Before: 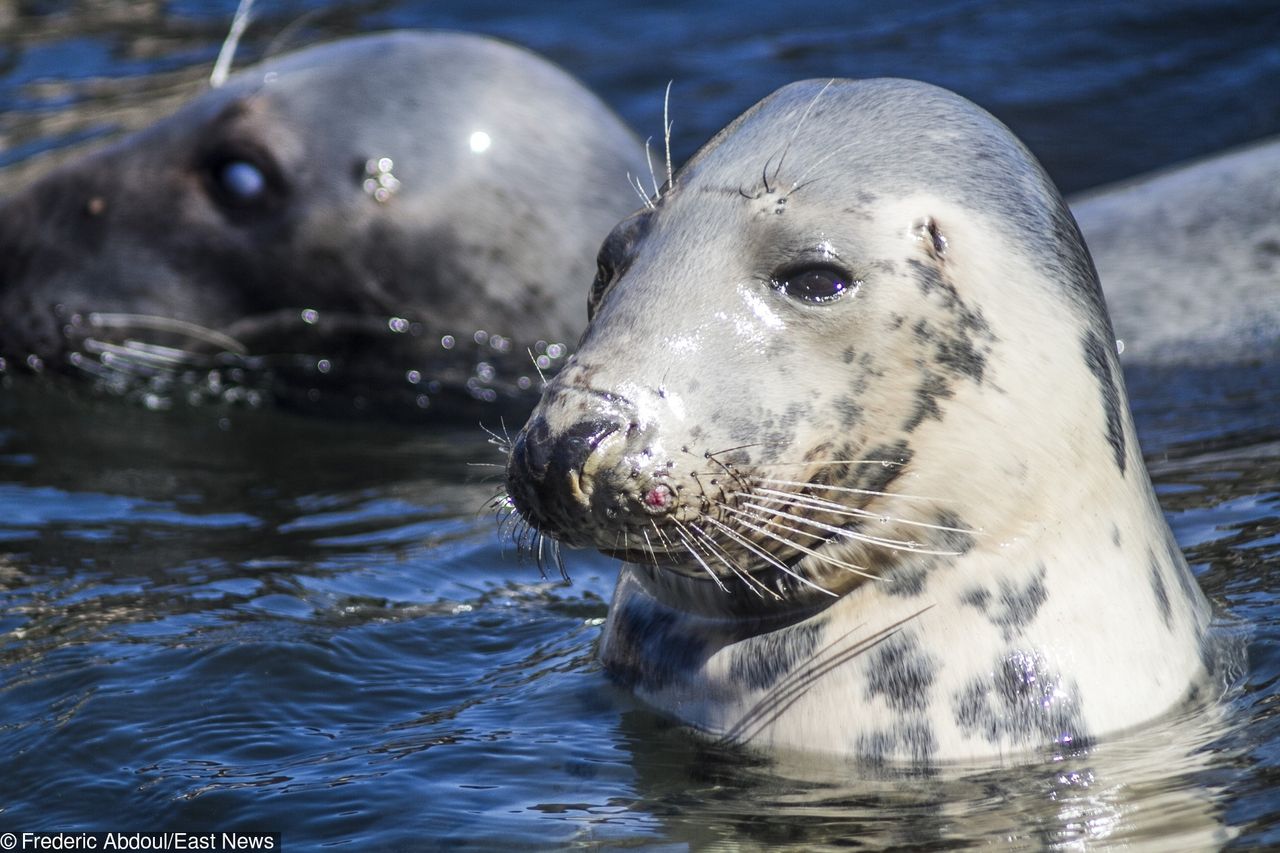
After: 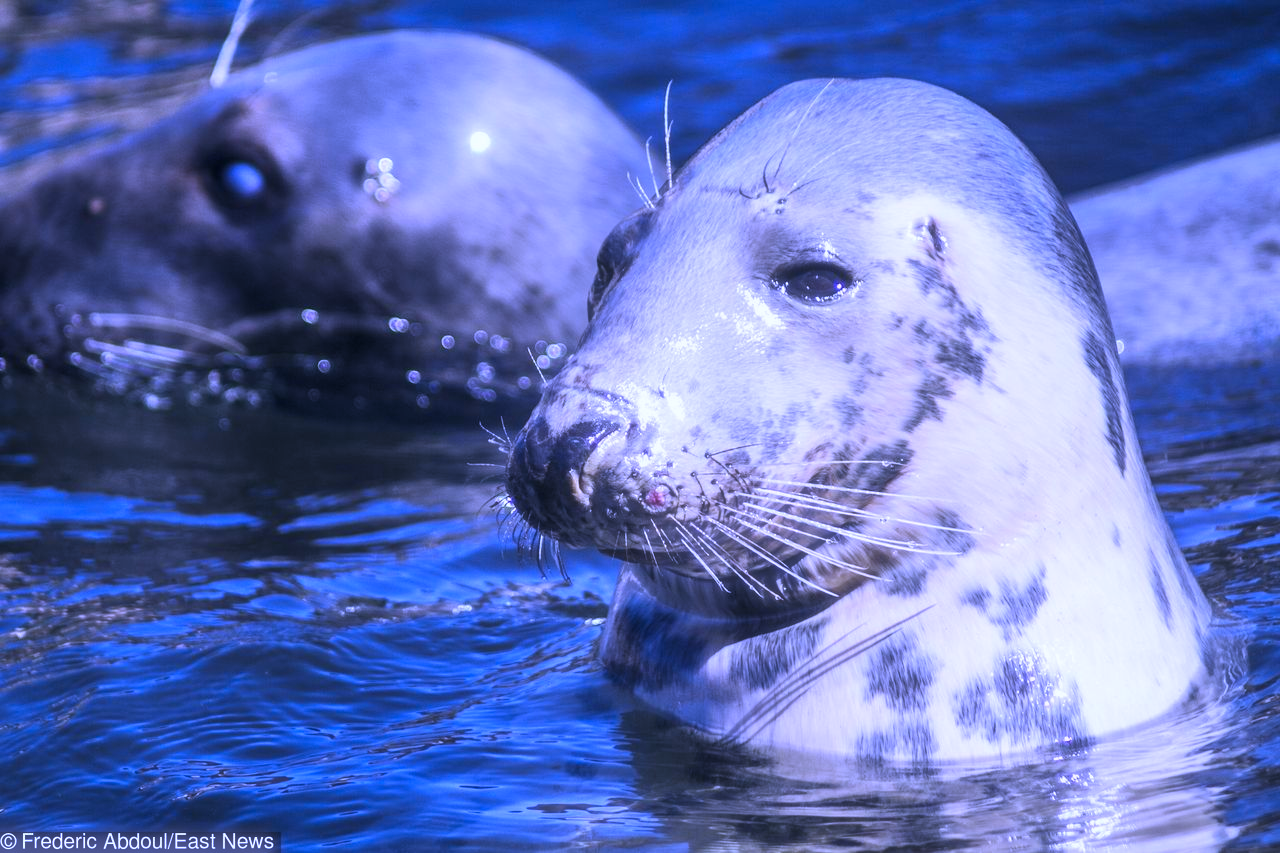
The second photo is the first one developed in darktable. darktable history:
contrast brightness saturation: saturation 0.13
white balance: red 0.98, blue 1.61
haze removal: strength -0.09, distance 0.358, compatibility mode true, adaptive false
color balance: mode lift, gamma, gain (sRGB), lift [1, 1, 1.022, 1.026]
